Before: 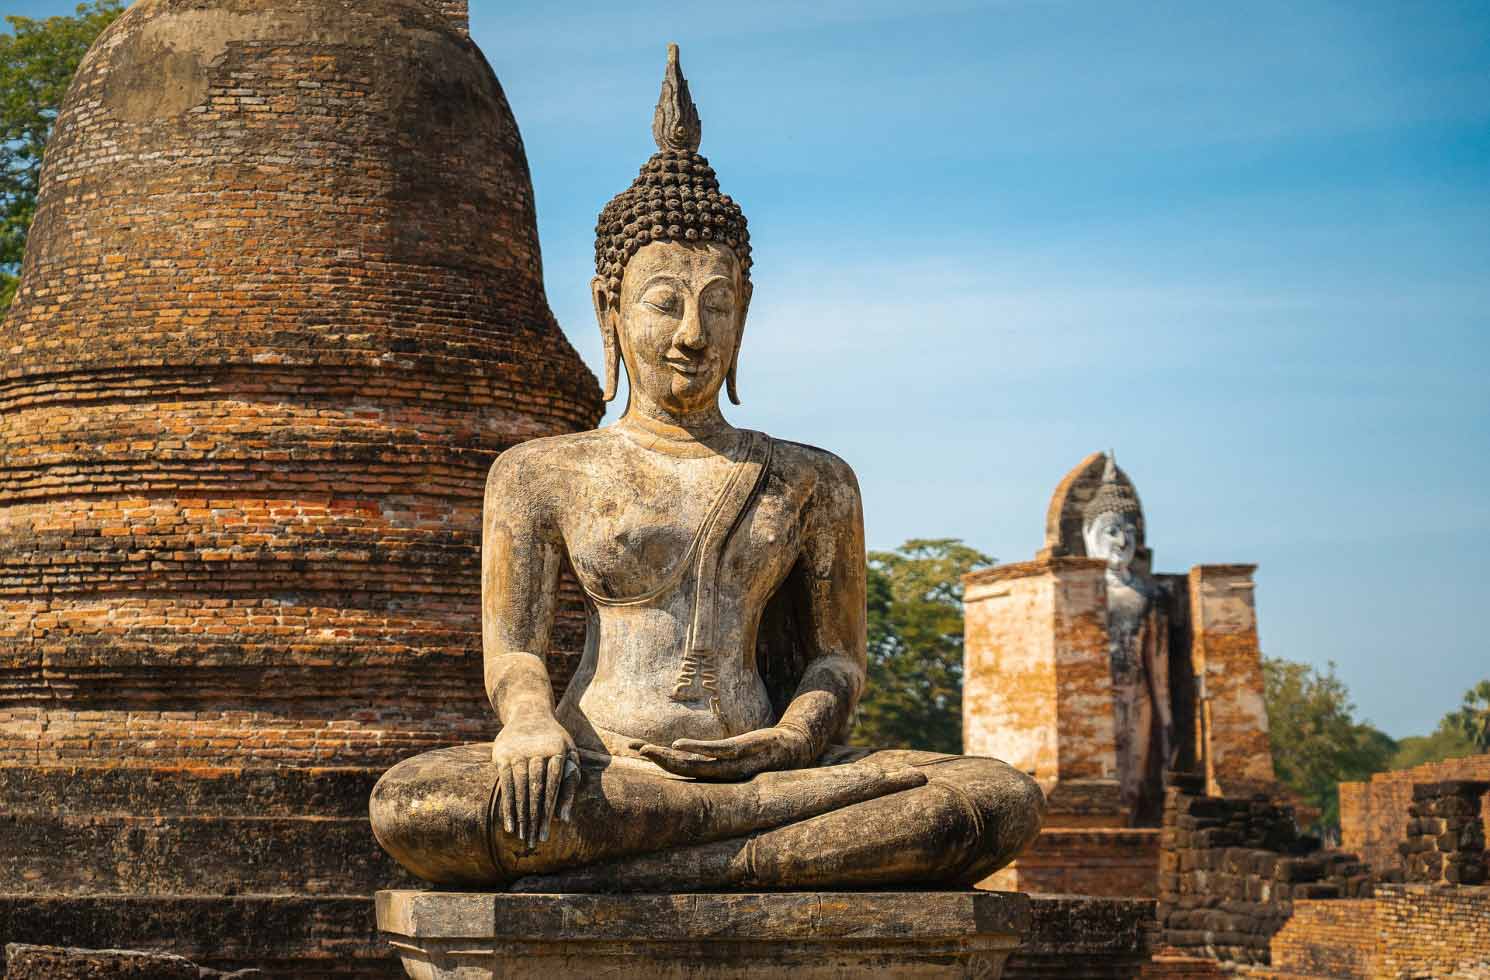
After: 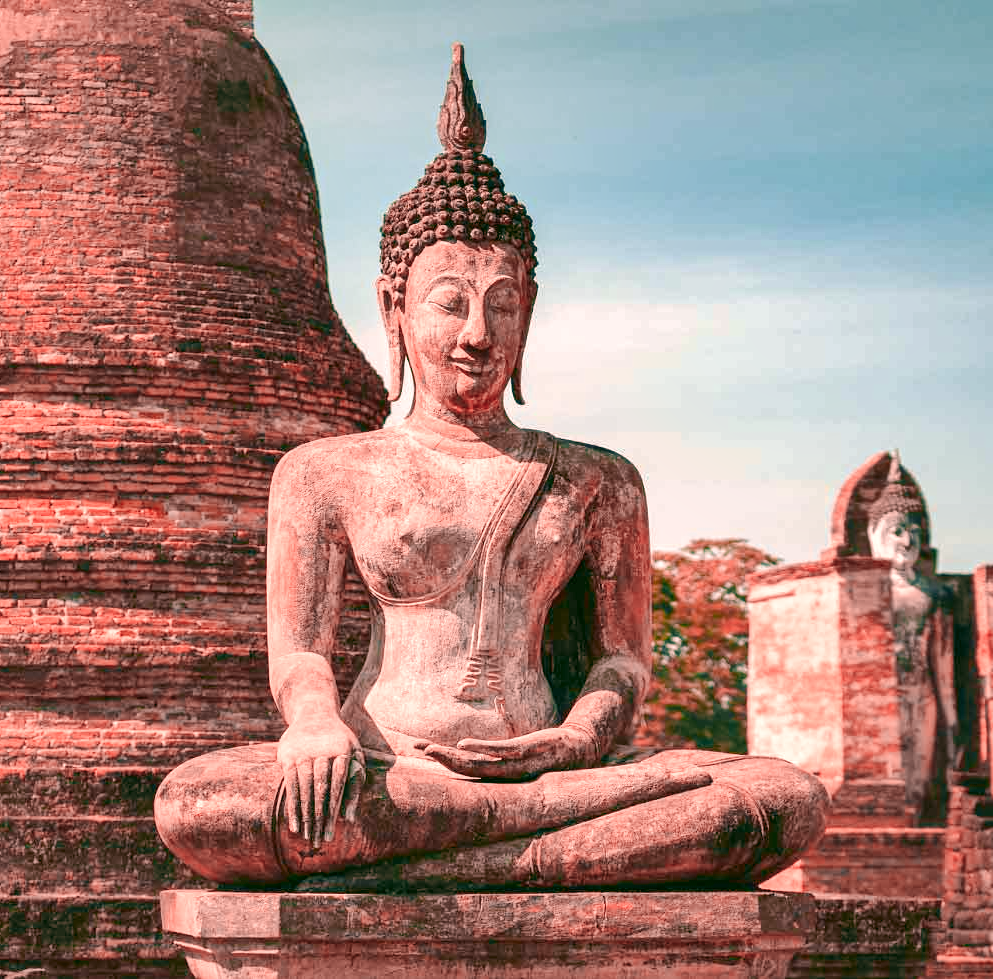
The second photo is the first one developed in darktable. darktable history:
base curve: curves: ch0 [(0, 0) (0.158, 0.273) (0.879, 0.895) (1, 1)], preserve colors none
exposure: exposure 0.376 EV, compensate highlight preservation false
crop and rotate: left 14.436%, right 18.898%
color zones: curves: ch2 [(0, 0.5) (0.084, 0.497) (0.323, 0.335) (0.4, 0.497) (1, 0.5)], process mode strong
color correction: highlights a* 5.3, highlights b* 24.26, shadows a* -15.58, shadows b* 4.02
color calibration: illuminant as shot in camera, x 0.358, y 0.373, temperature 4628.91 K
shadows and highlights: radius 118.69, shadows 42.21, highlights -61.56, soften with gaussian
